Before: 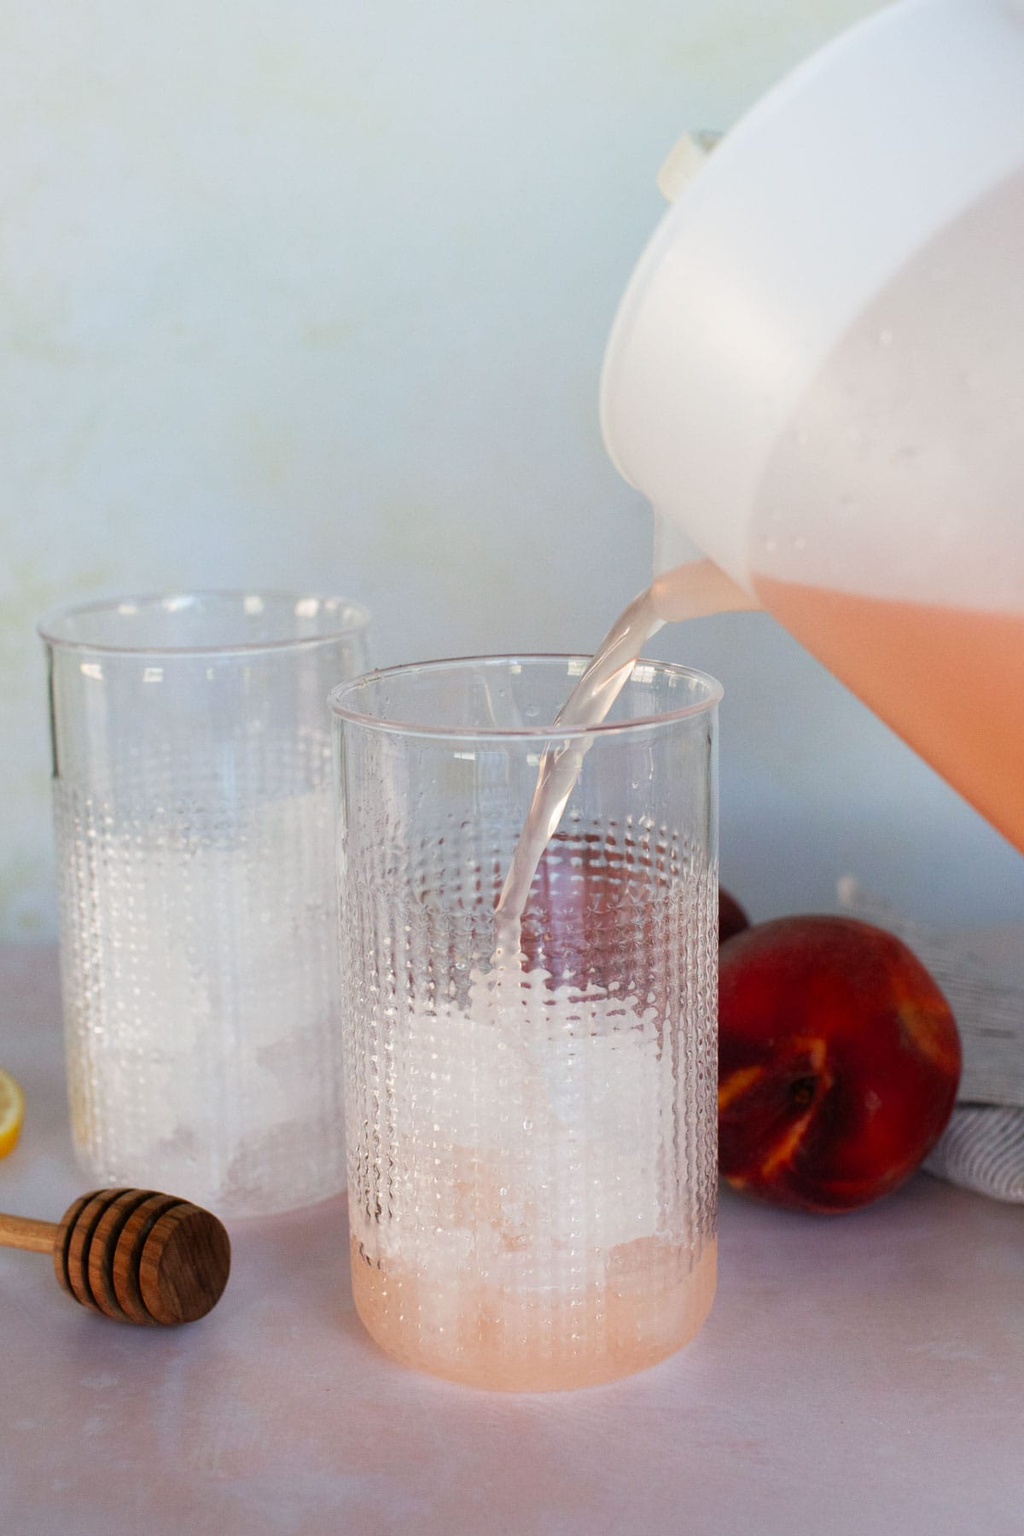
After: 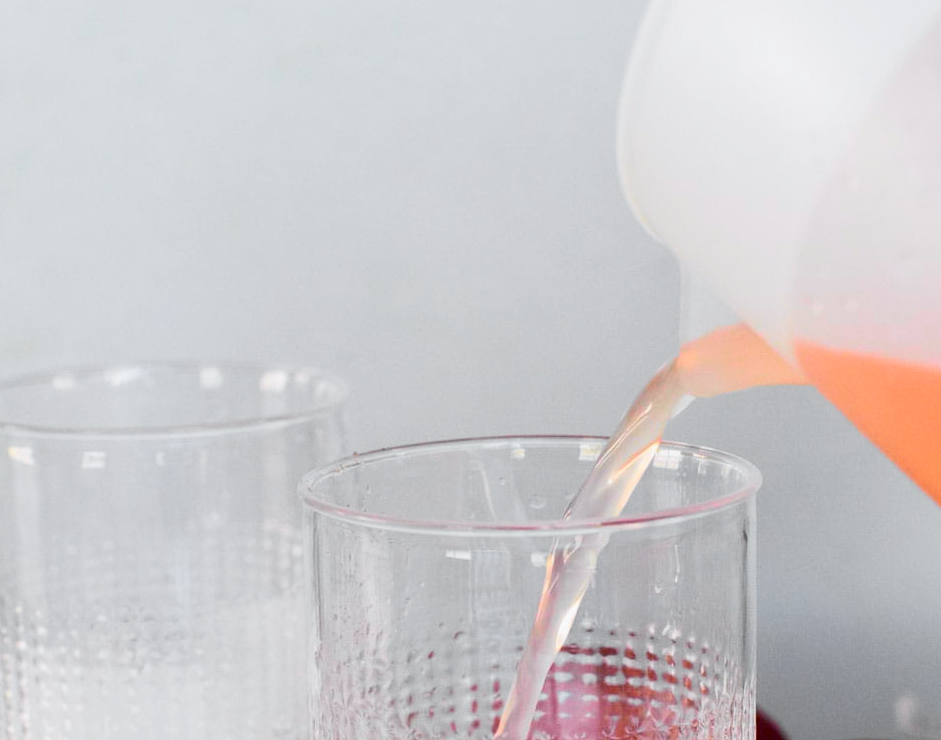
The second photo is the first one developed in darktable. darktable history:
tone curve: curves: ch0 [(0, 0) (0.071, 0.047) (0.266, 0.26) (0.491, 0.552) (0.753, 0.818) (1, 0.983)]; ch1 [(0, 0) (0.346, 0.307) (0.408, 0.369) (0.463, 0.443) (0.482, 0.493) (0.502, 0.5) (0.517, 0.518) (0.546, 0.587) (0.588, 0.643) (0.651, 0.709) (1, 1)]; ch2 [(0, 0) (0.346, 0.34) (0.434, 0.46) (0.485, 0.494) (0.5, 0.494) (0.517, 0.503) (0.535, 0.545) (0.583, 0.634) (0.625, 0.686) (1, 1)], color space Lab, independent channels, preserve colors none
crop: left 7.249%, top 18.437%, right 14.333%, bottom 40.418%
